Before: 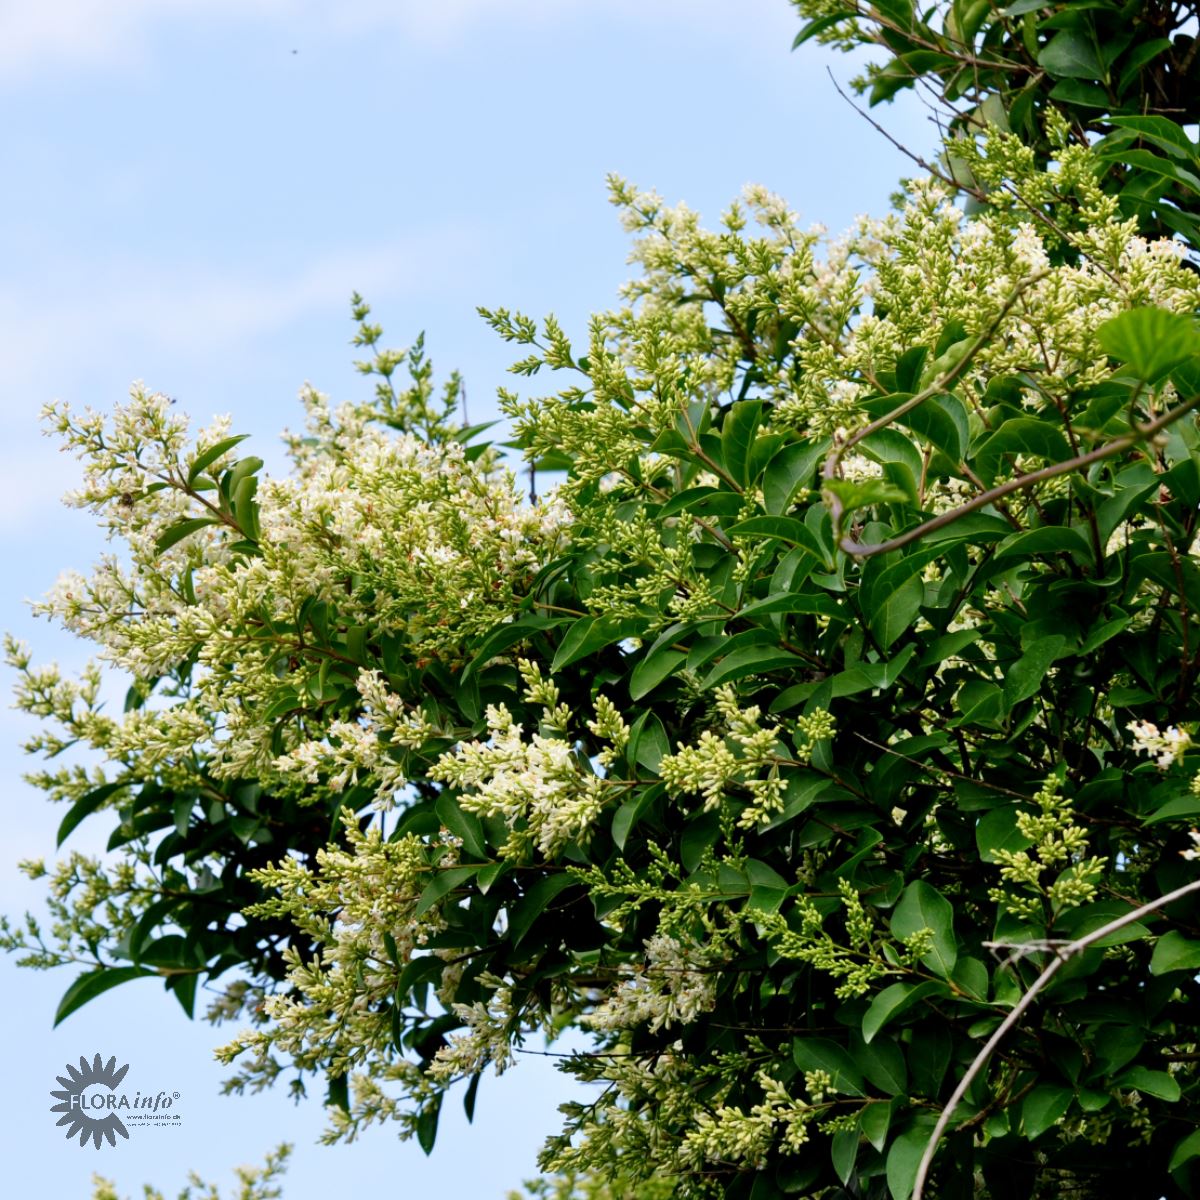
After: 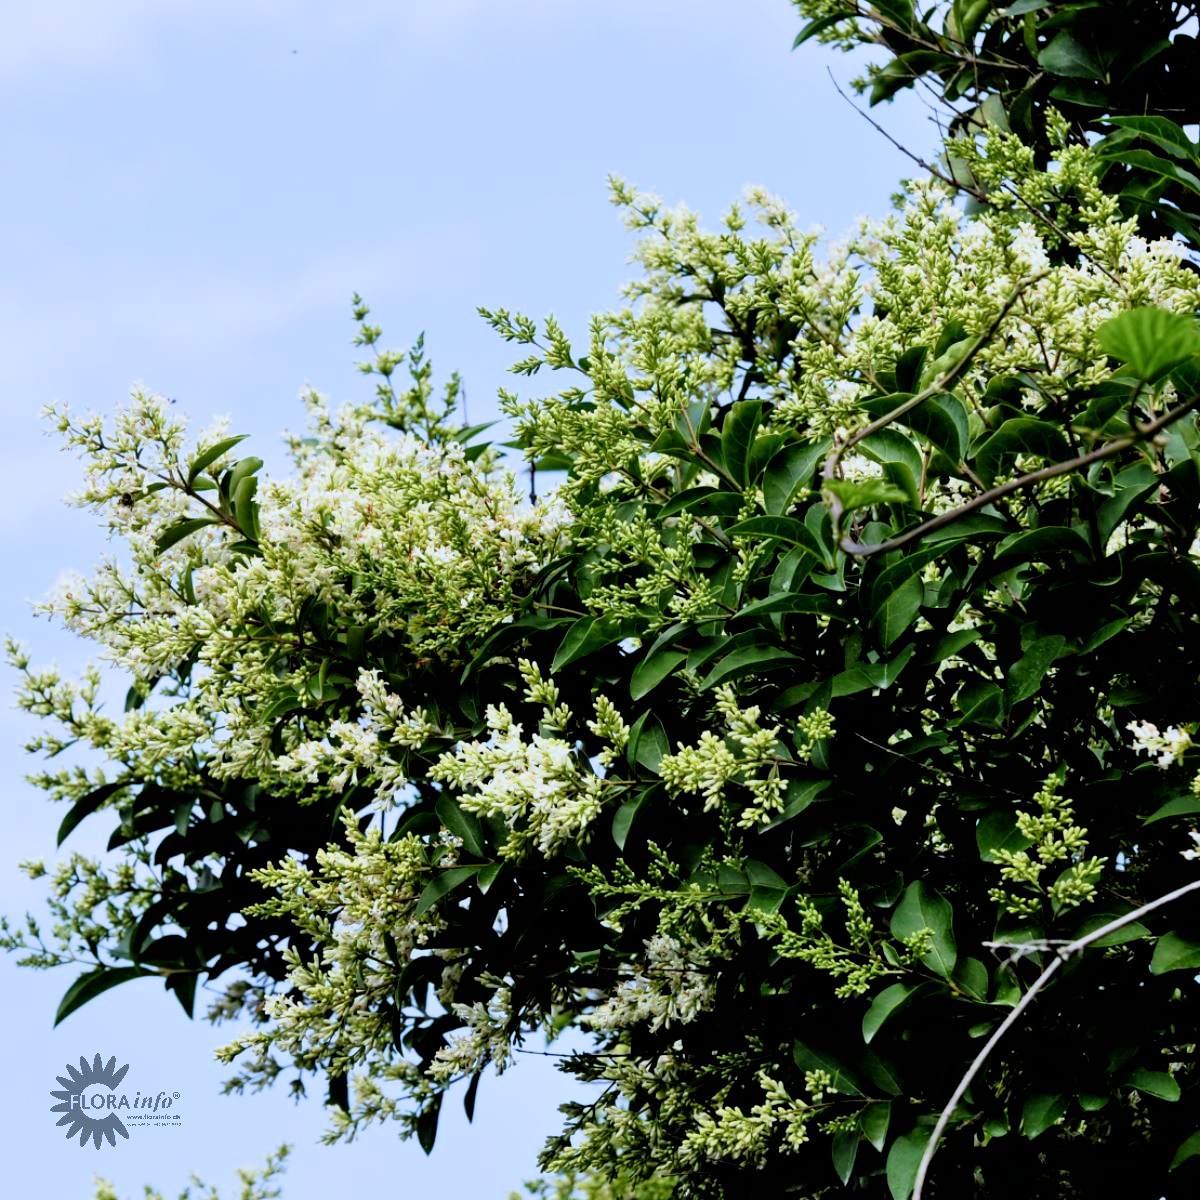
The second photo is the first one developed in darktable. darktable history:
filmic rgb: black relative exposure -4 EV, white relative exposure 3 EV, hardness 3.02, contrast 1.5
white balance: red 0.931, blue 1.11
